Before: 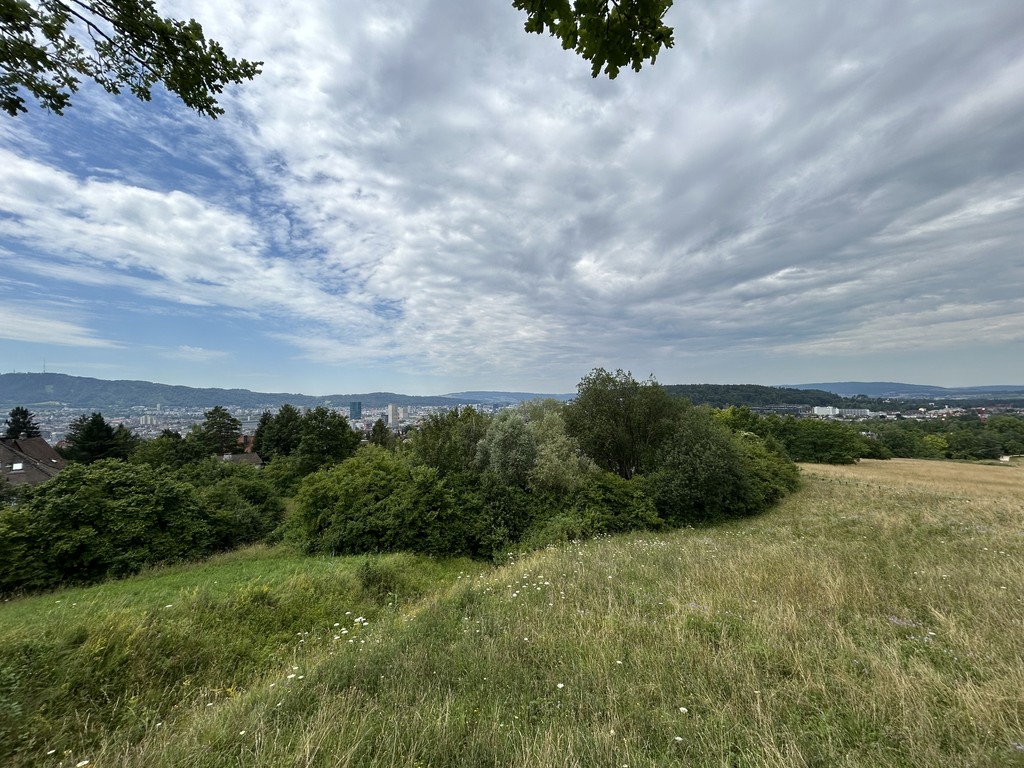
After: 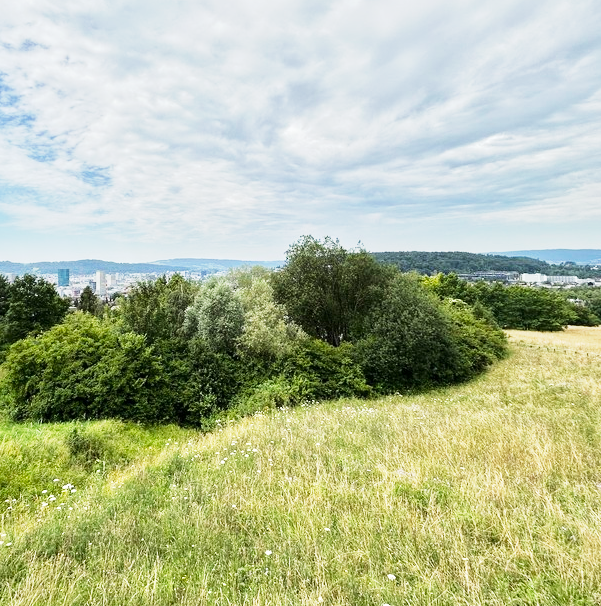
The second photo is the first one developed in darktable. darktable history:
crop and rotate: left 28.558%, top 17.446%, right 12.657%, bottom 3.575%
local contrast: mode bilateral grid, contrast 10, coarseness 25, detail 115%, midtone range 0.2
base curve: curves: ch0 [(0, 0) (0.088, 0.125) (0.176, 0.251) (0.354, 0.501) (0.613, 0.749) (1, 0.877)], preserve colors none
tone equalizer: -7 EV 0.163 EV, -6 EV 0.562 EV, -5 EV 1.16 EV, -4 EV 1.31 EV, -3 EV 1.14 EV, -2 EV 0.6 EV, -1 EV 0.152 EV, smoothing diameter 2.09%, edges refinement/feathering 18.83, mask exposure compensation -1.57 EV, filter diffusion 5
